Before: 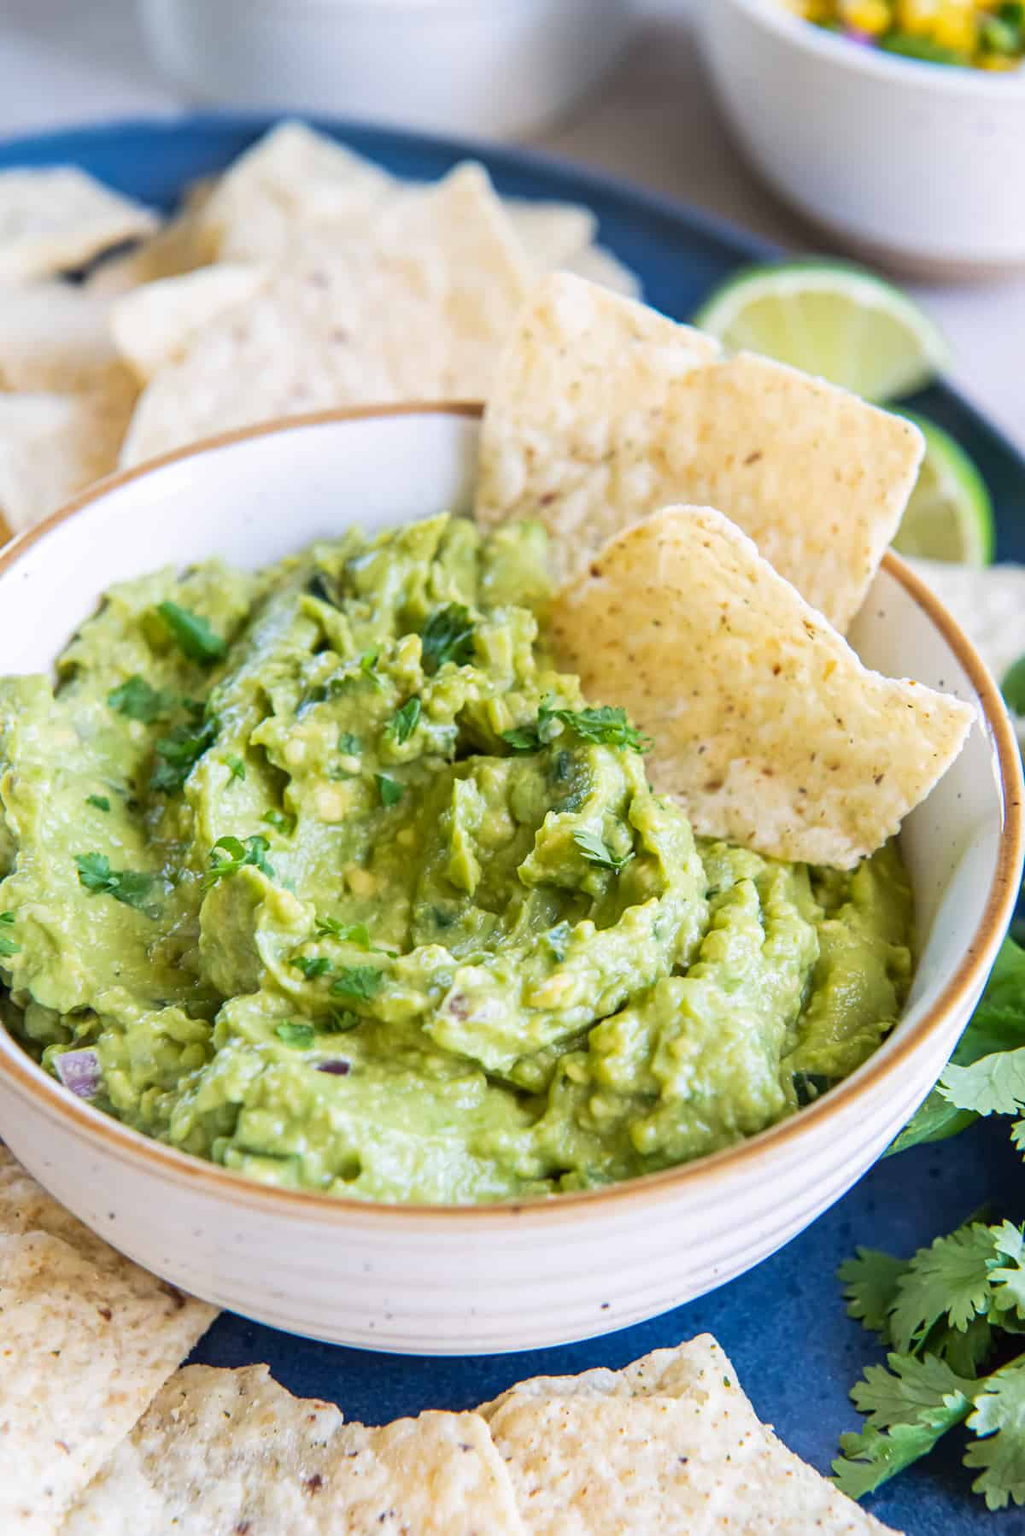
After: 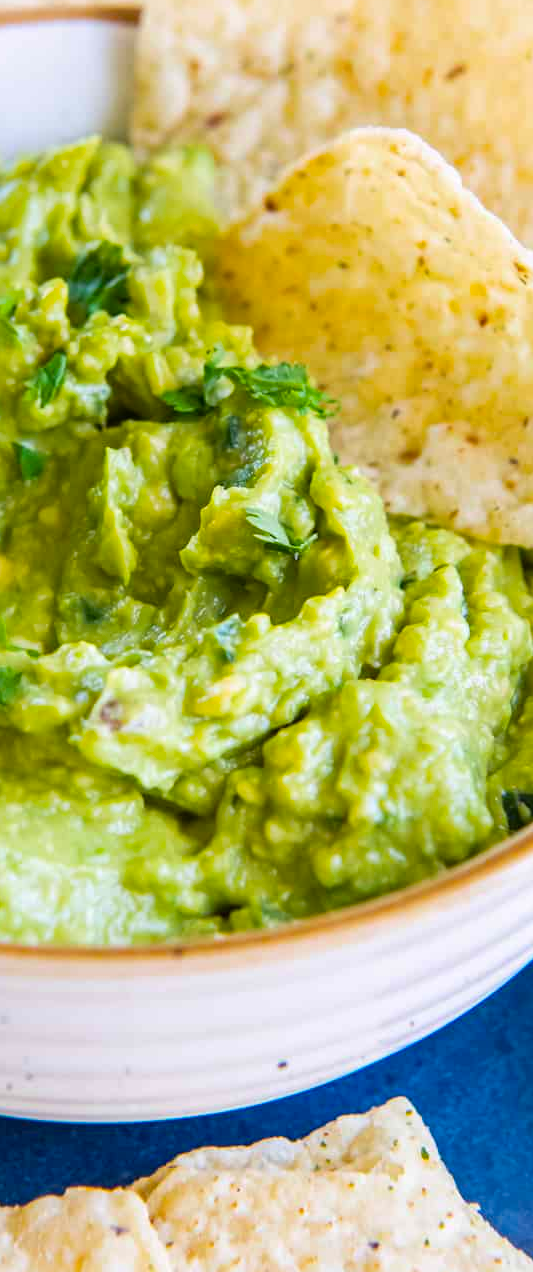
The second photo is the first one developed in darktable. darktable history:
crop: left 35.526%, top 25.822%, right 20.027%, bottom 3.41%
color balance rgb: perceptual saturation grading › global saturation 30.002%, global vibrance 11.136%
